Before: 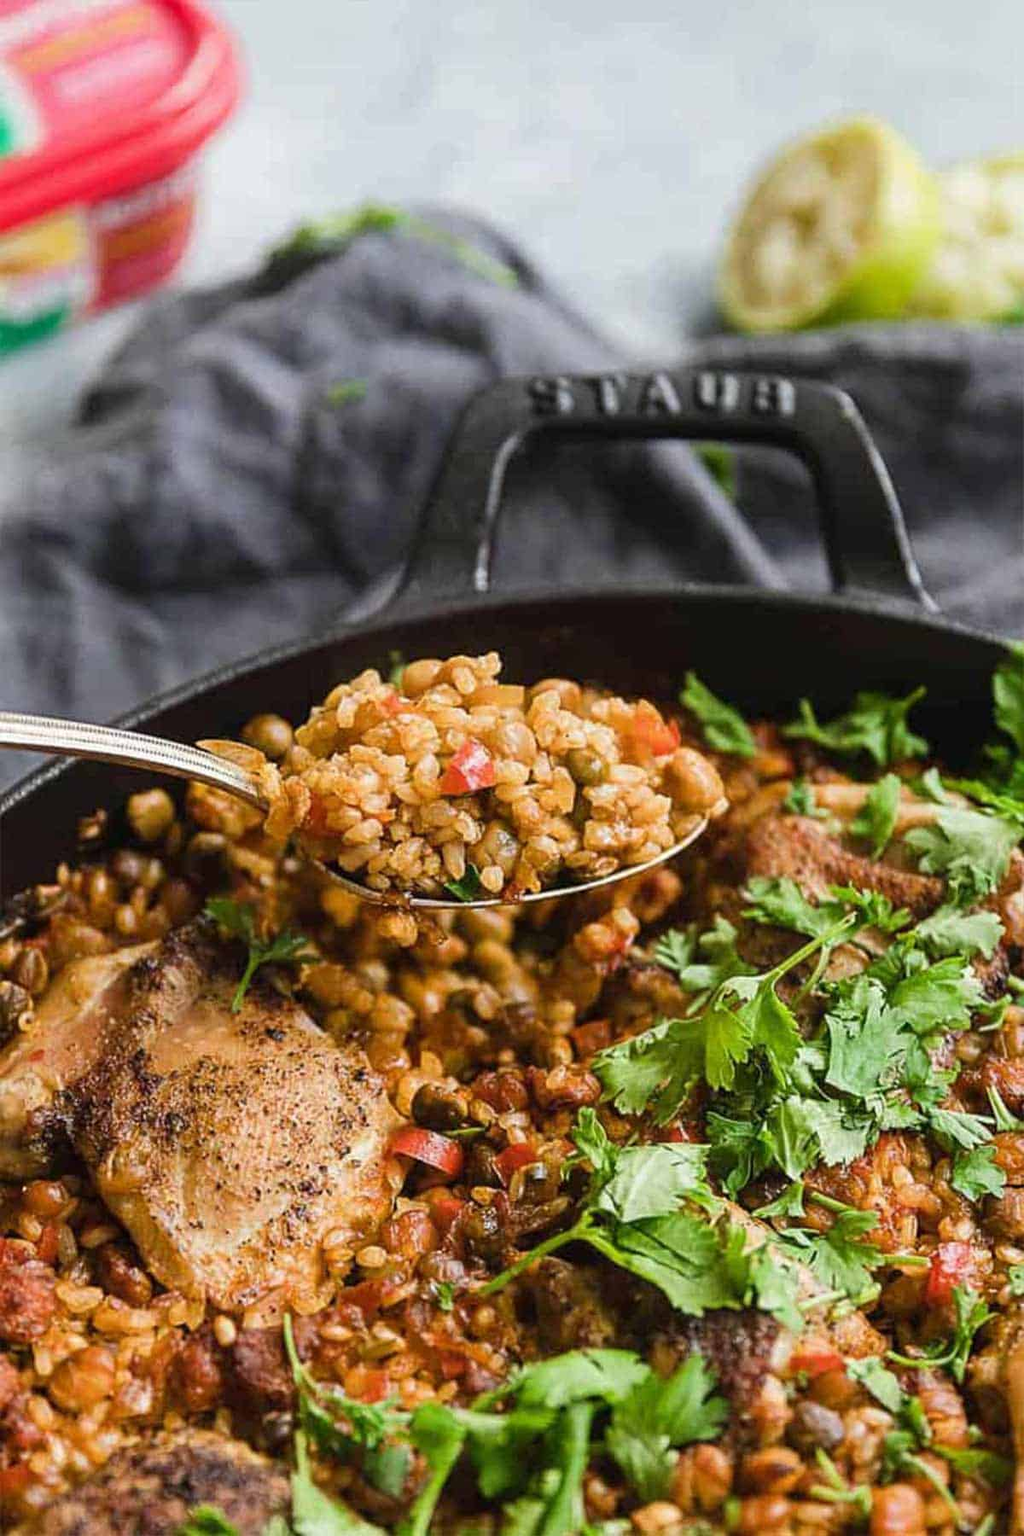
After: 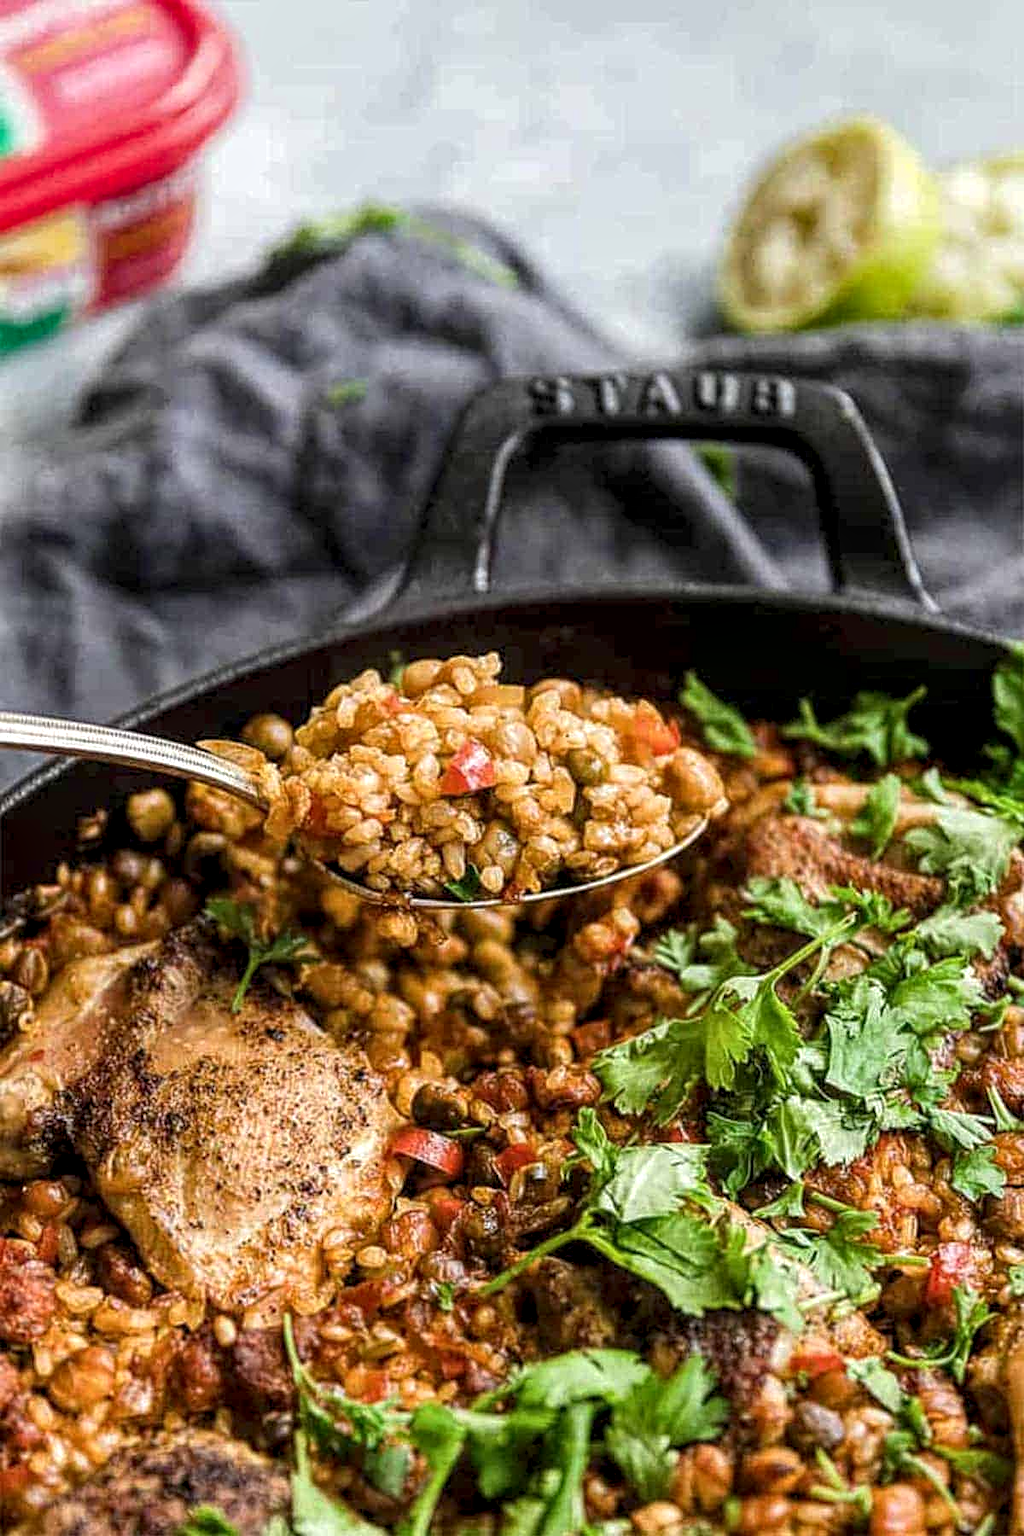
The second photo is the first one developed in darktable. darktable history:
tone equalizer: on, module defaults
local contrast: highlights 100%, shadows 100%, detail 200%, midtone range 0.2
